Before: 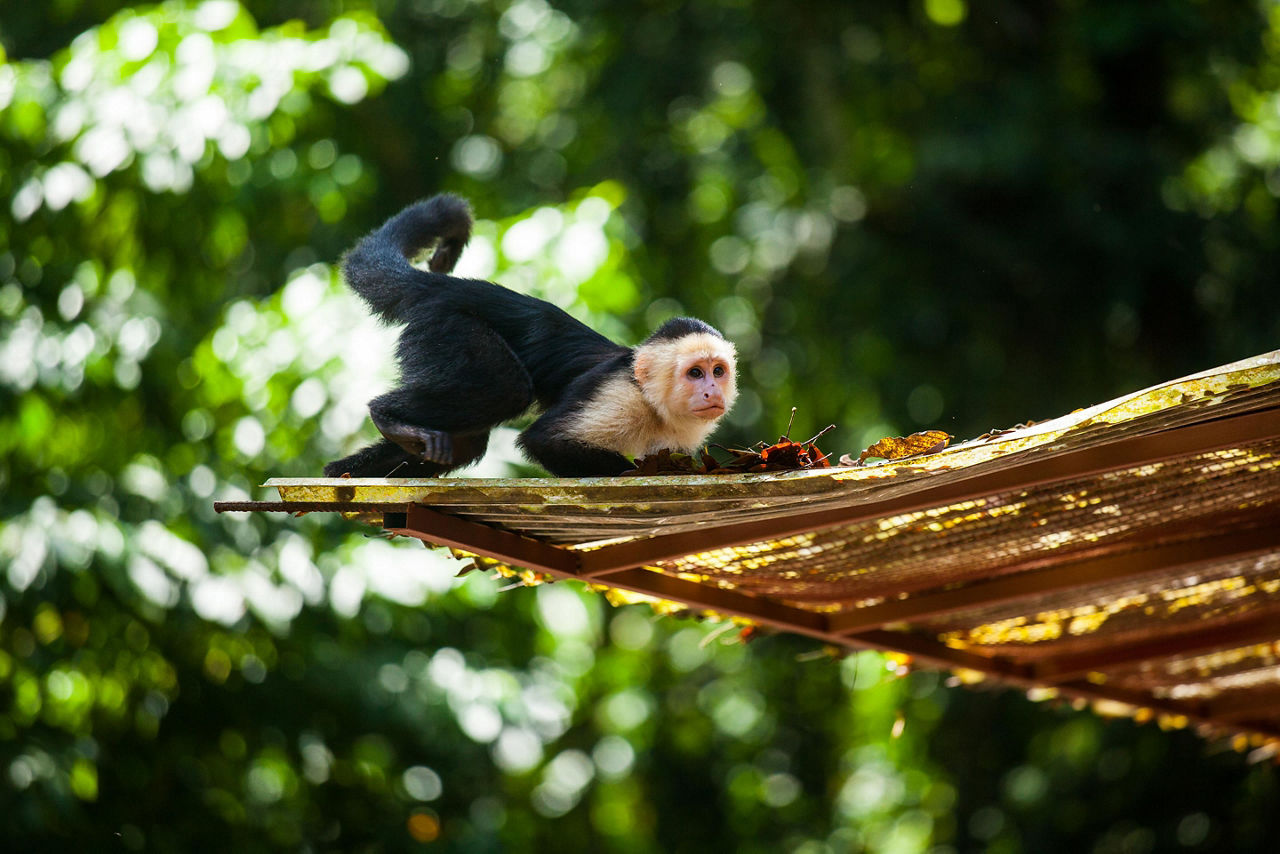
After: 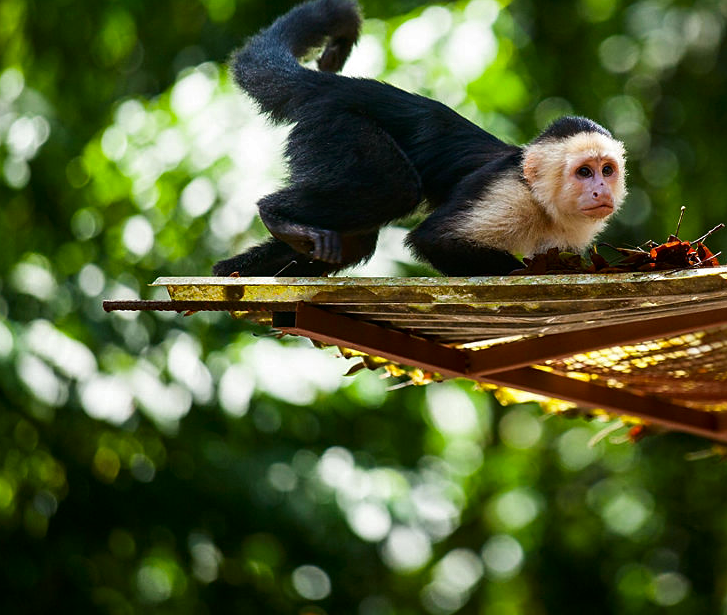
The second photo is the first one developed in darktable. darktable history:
contrast brightness saturation: brightness -0.095
sharpen: amount 0.208
crop: left 8.672%, top 23.604%, right 34.461%, bottom 4.302%
tone equalizer: on, module defaults
